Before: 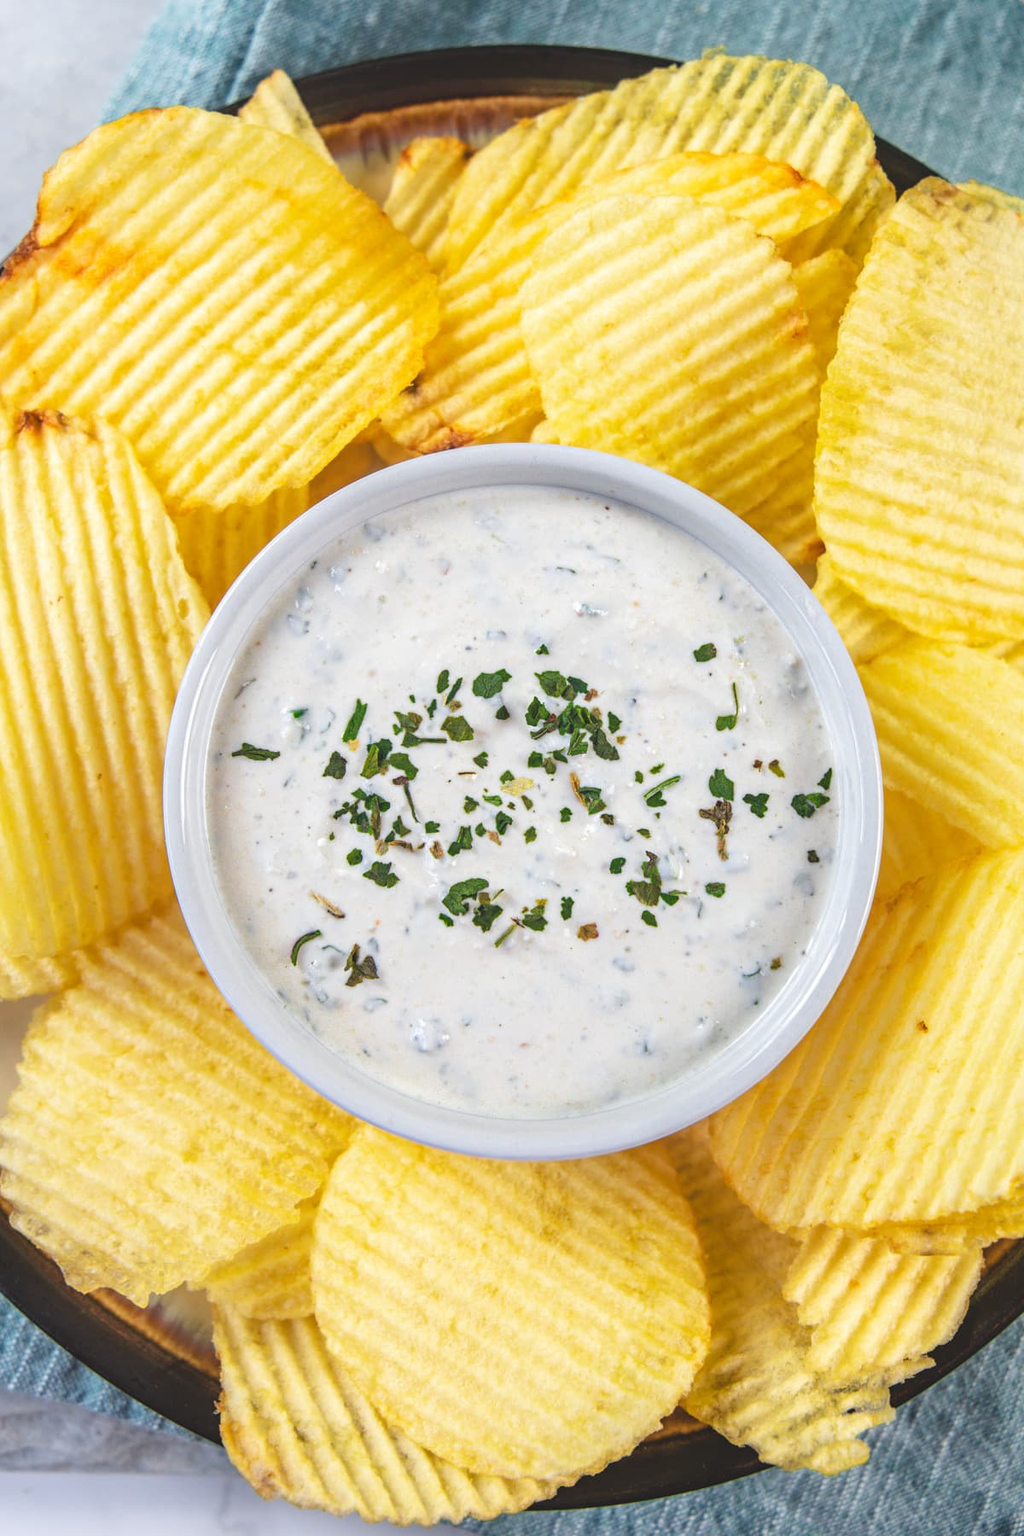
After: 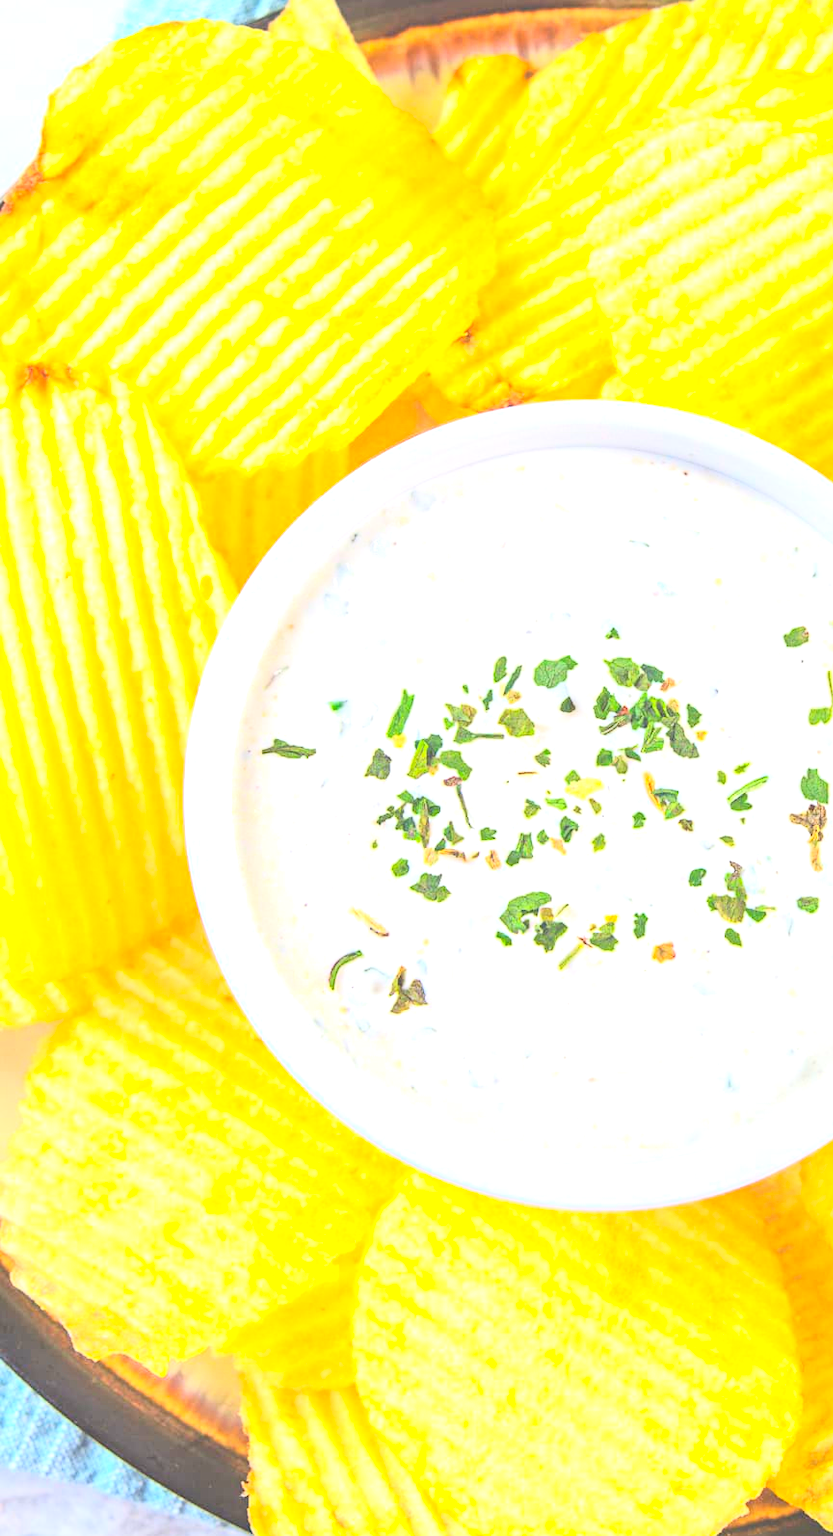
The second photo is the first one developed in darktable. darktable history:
exposure: black level correction 0, exposure 0.949 EV, compensate highlight preservation false
tone curve: curves: ch0 [(0, 0) (0.003, 0.203) (0.011, 0.203) (0.025, 0.21) (0.044, 0.22) (0.069, 0.231) (0.1, 0.243) (0.136, 0.255) (0.177, 0.277) (0.224, 0.305) (0.277, 0.346) (0.335, 0.412) (0.399, 0.492) (0.468, 0.571) (0.543, 0.658) (0.623, 0.75) (0.709, 0.837) (0.801, 0.905) (0.898, 0.955) (1, 1)], color space Lab, independent channels, preserve colors none
contrast brightness saturation: contrast 0.07, brightness 0.176, saturation 0.401
crop: top 5.797%, right 27.837%, bottom 5.61%
